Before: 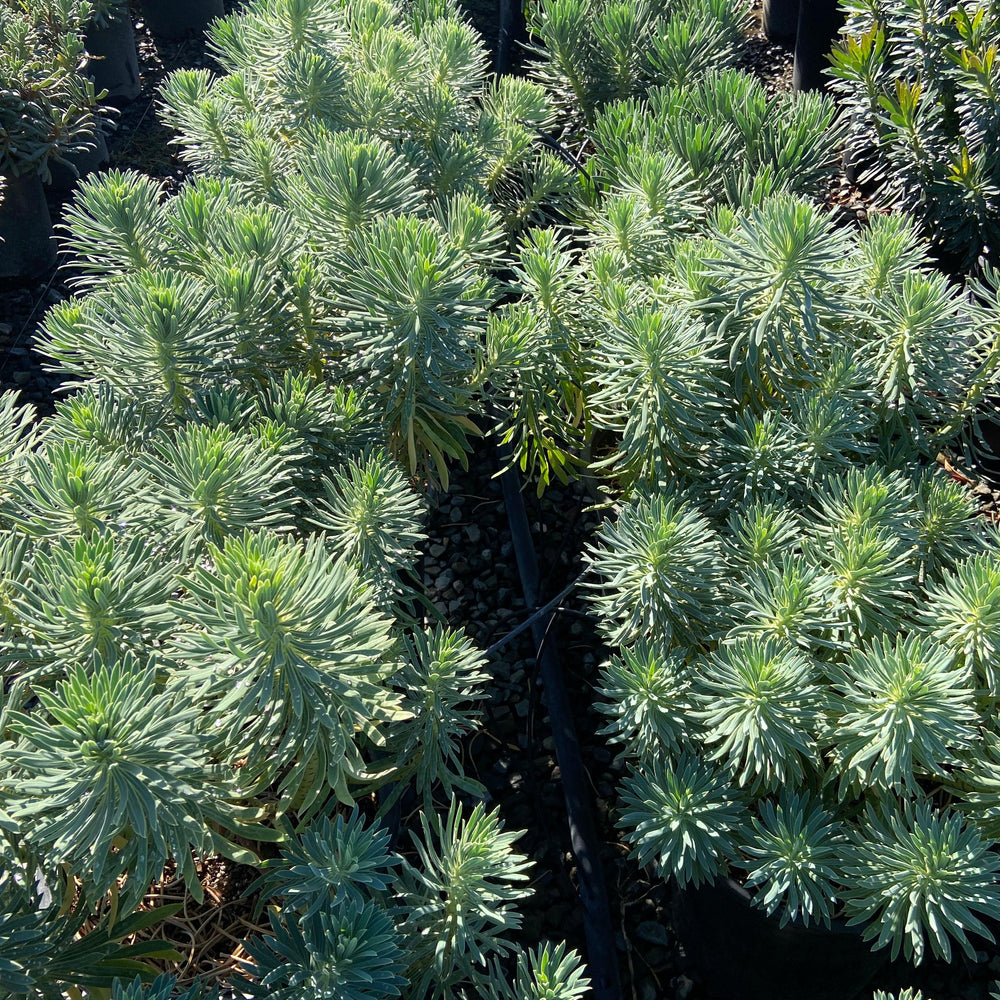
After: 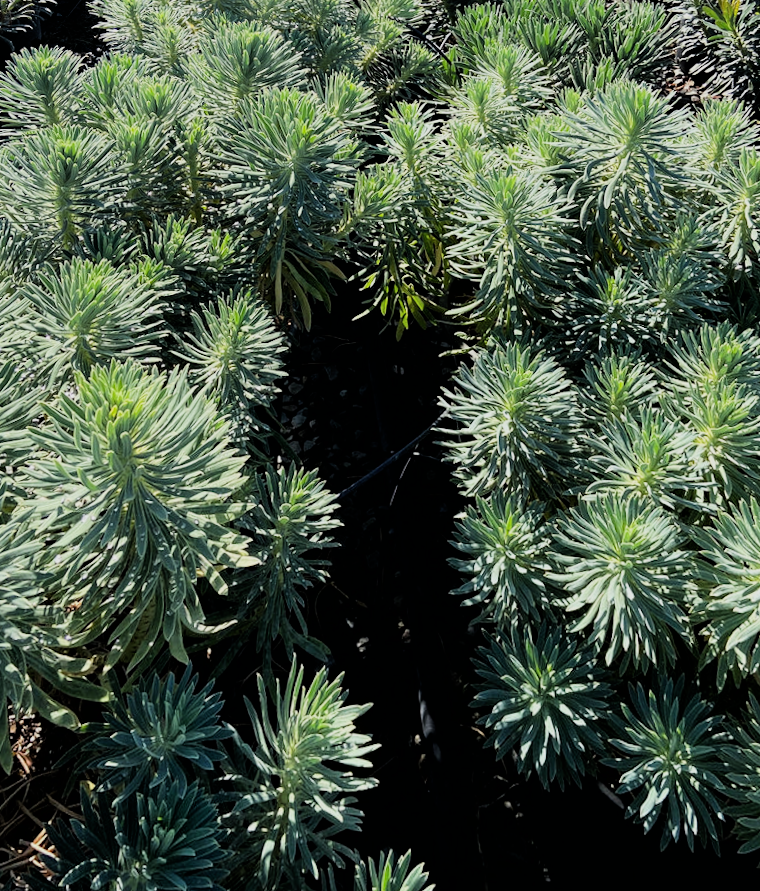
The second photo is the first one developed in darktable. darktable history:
filmic rgb: black relative exposure -5 EV, hardness 2.88, contrast 1.3, highlights saturation mix -30%
rotate and perspective: rotation 0.72°, lens shift (vertical) -0.352, lens shift (horizontal) -0.051, crop left 0.152, crop right 0.859, crop top 0.019, crop bottom 0.964
crop and rotate: angle -1.96°, left 3.097%, top 4.154%, right 1.586%, bottom 0.529%
